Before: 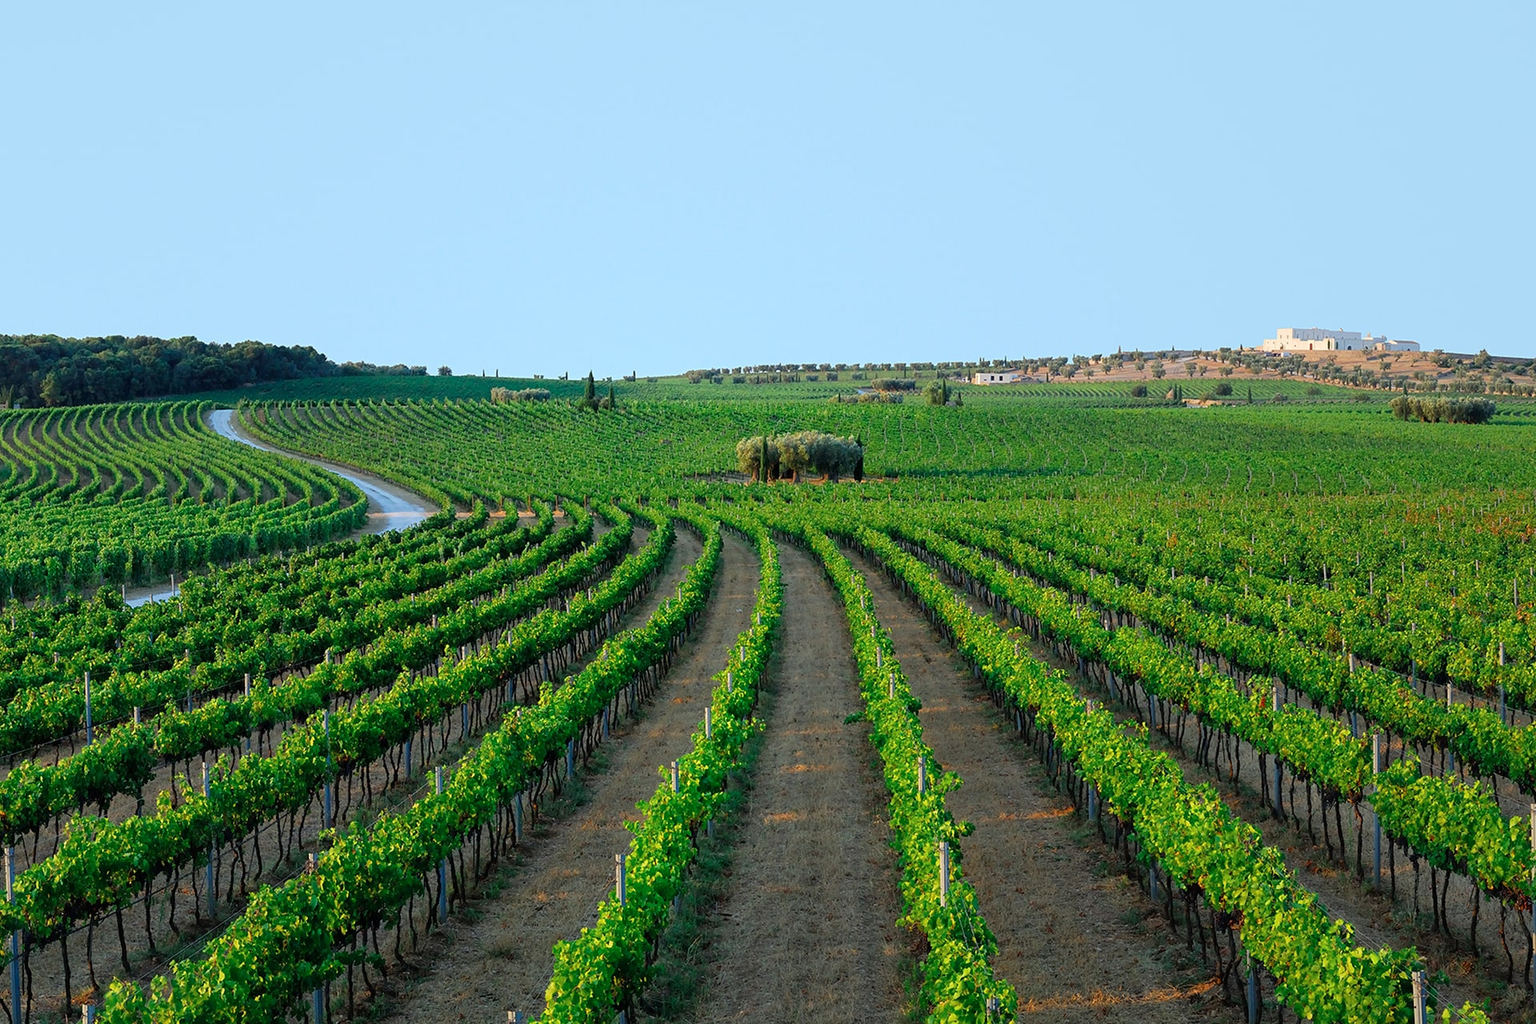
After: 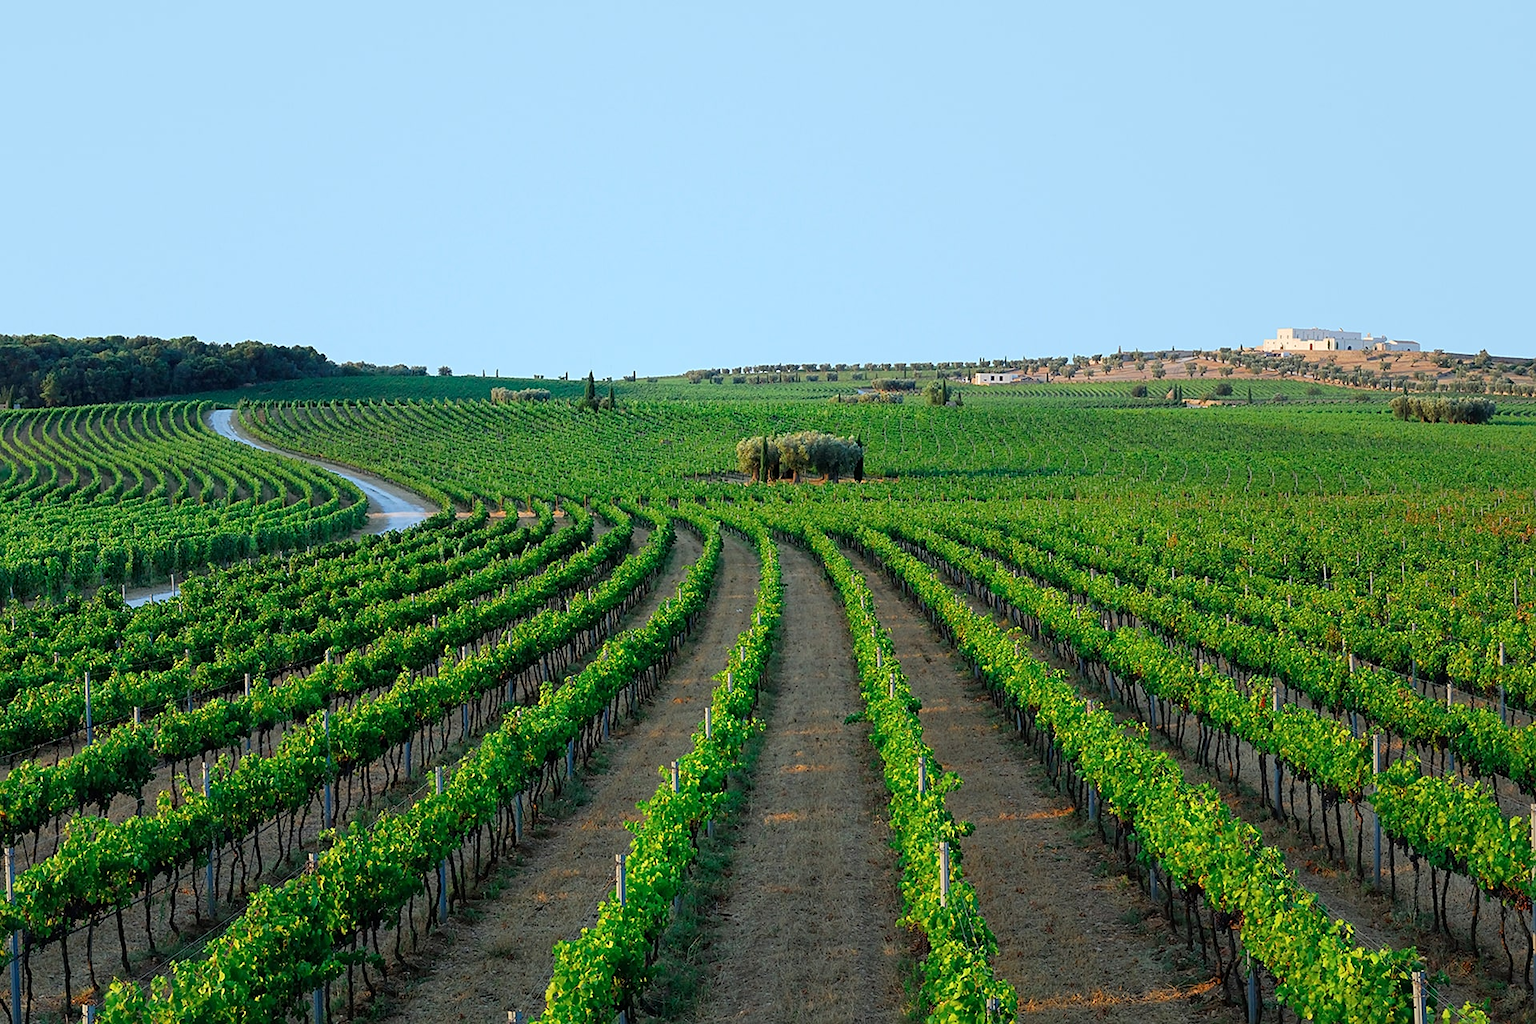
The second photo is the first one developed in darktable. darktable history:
sharpen: amount 0.213
